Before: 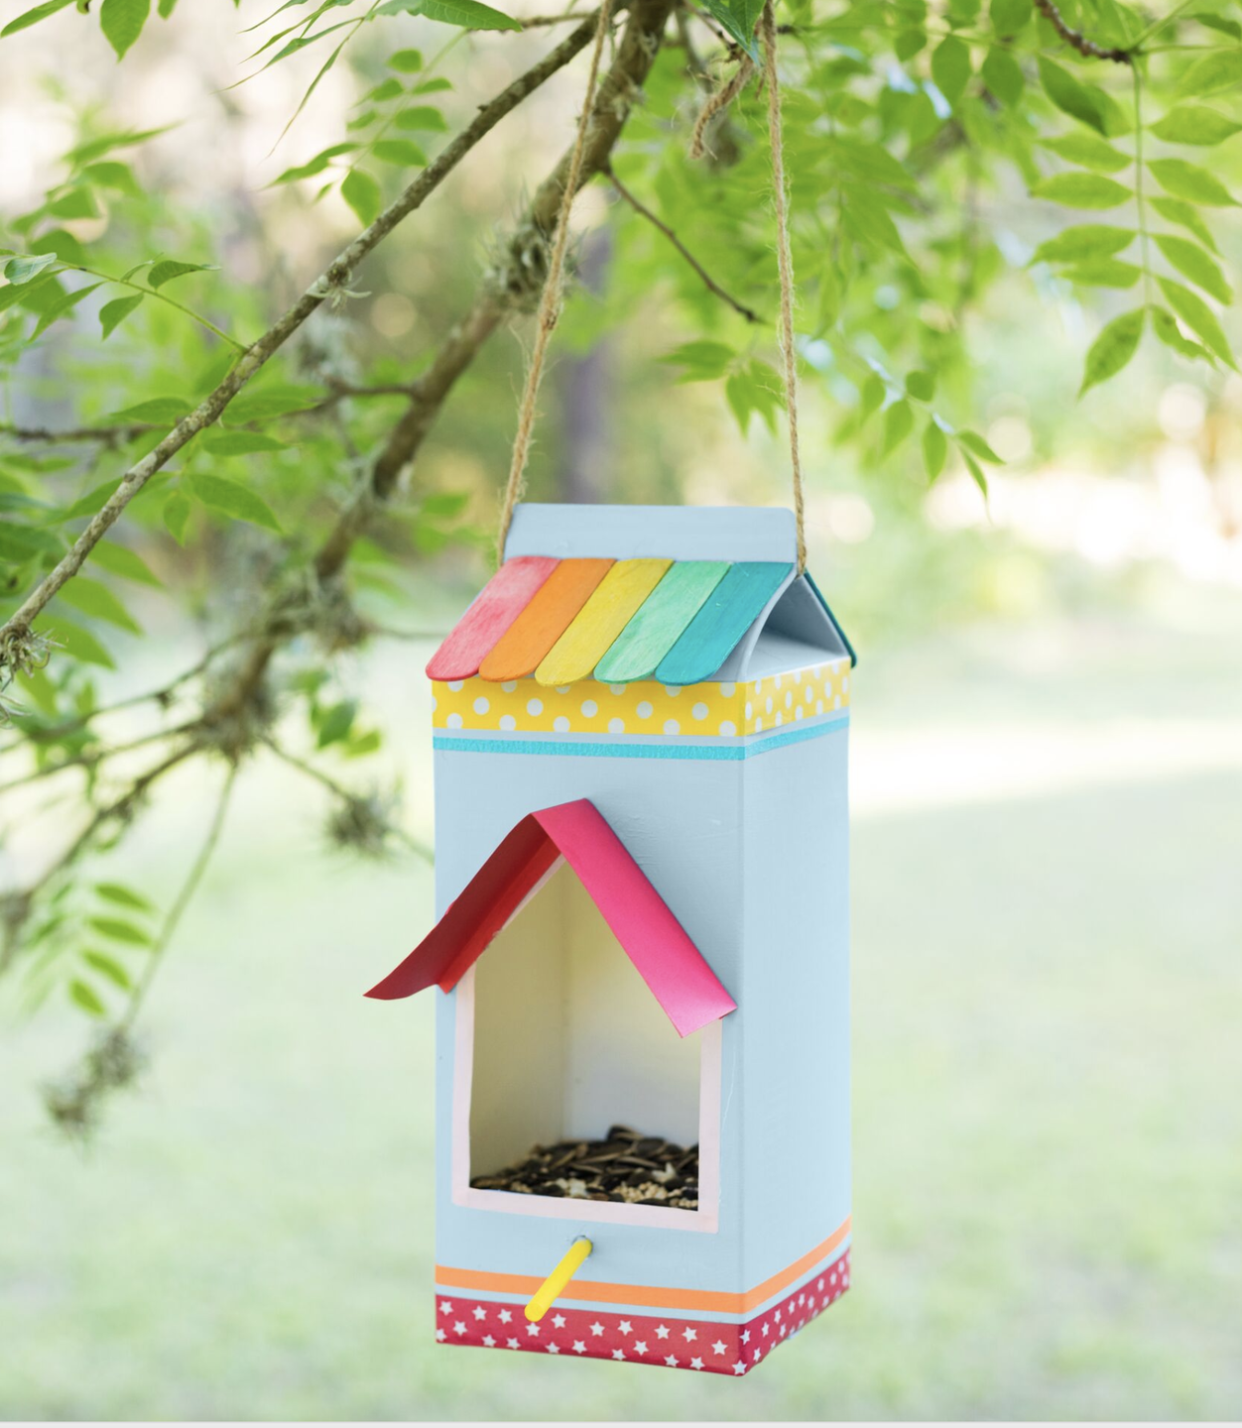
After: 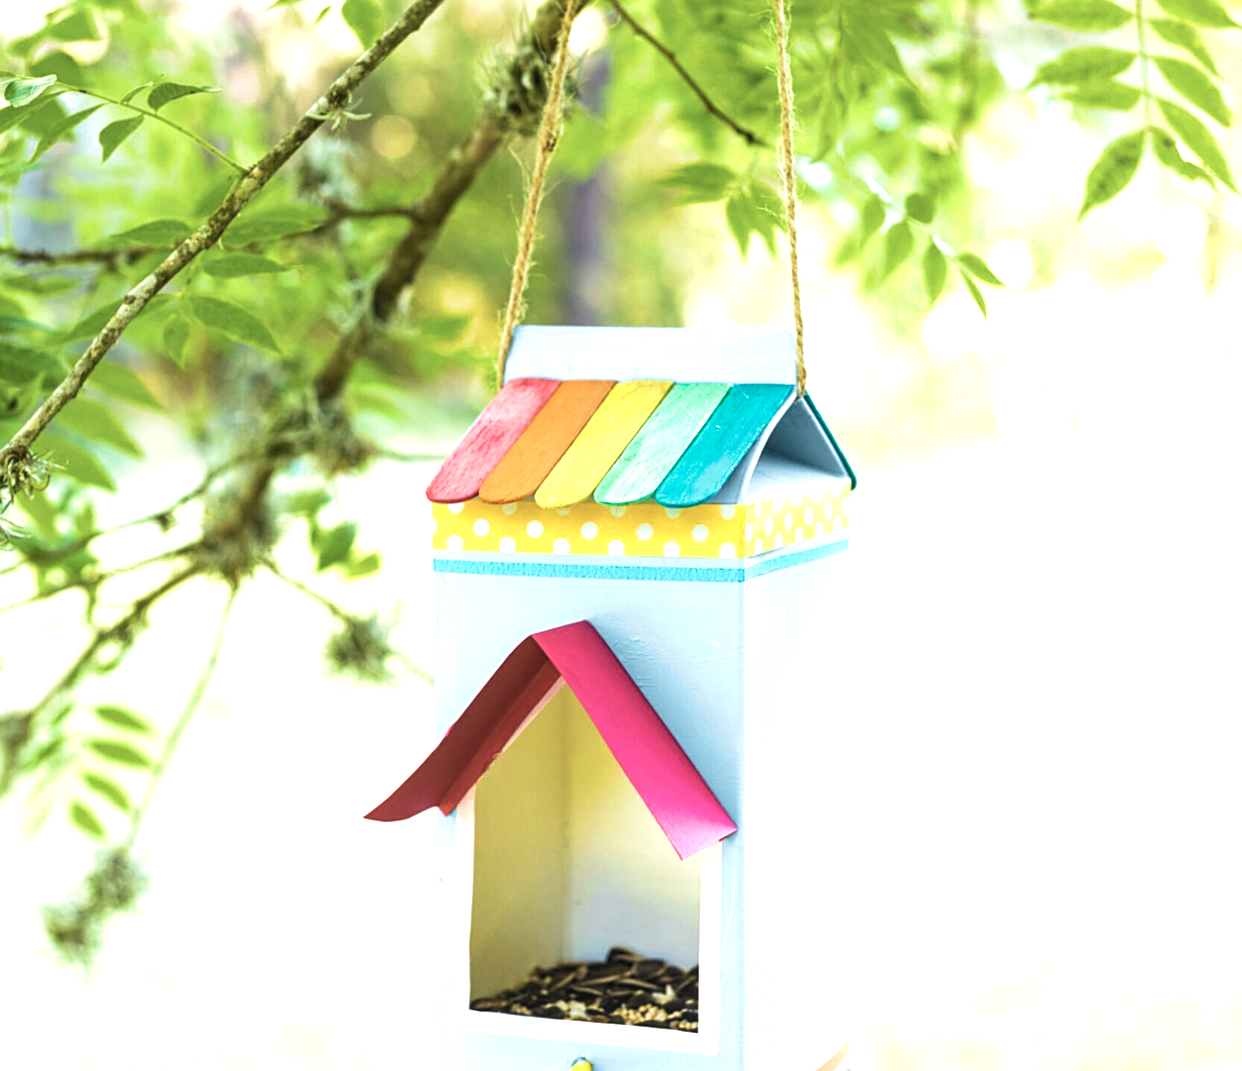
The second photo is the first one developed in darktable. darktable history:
contrast brightness saturation: brightness 0.13
crop and rotate: top 12.5%, bottom 12.5%
velvia: strength 75%
exposure: black level correction 0, exposure 0.7 EV, compensate exposure bias true, compensate highlight preservation false
local contrast: on, module defaults
levels: levels [0, 0.618, 1]
sharpen: on, module defaults
